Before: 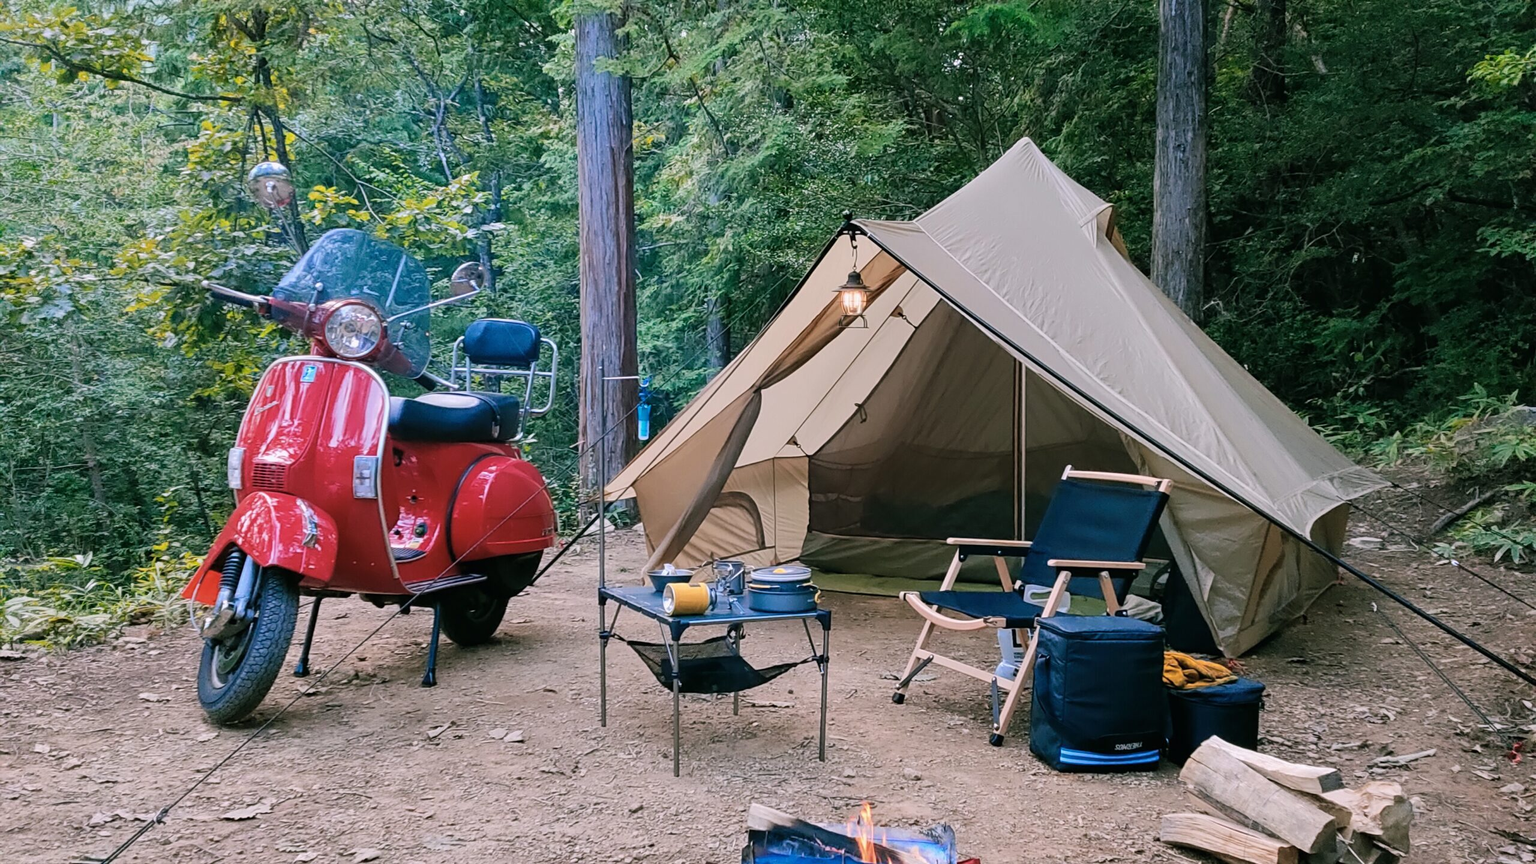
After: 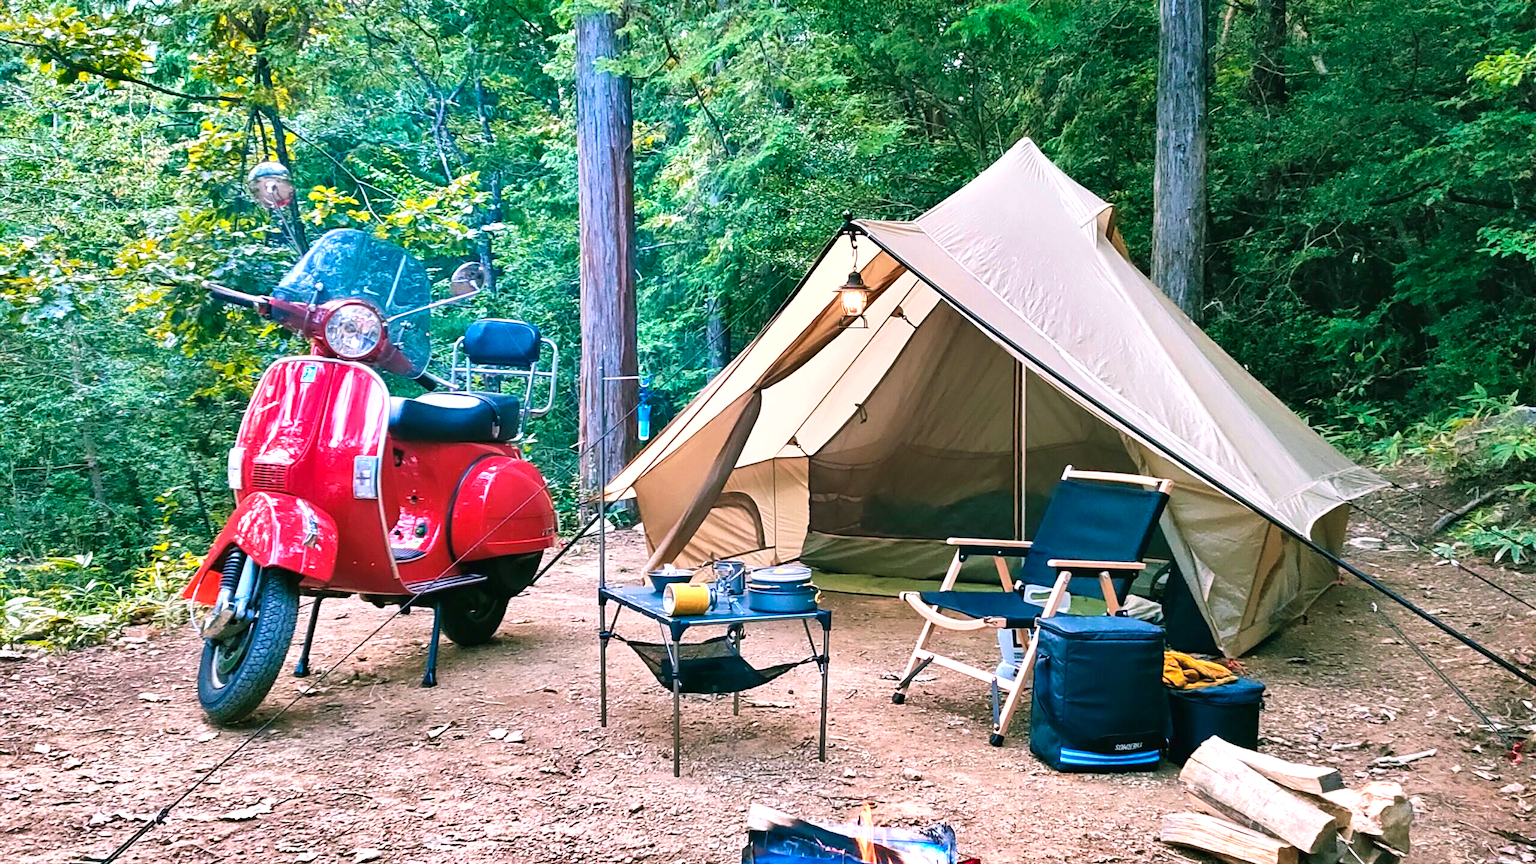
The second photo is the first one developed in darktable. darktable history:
velvia: on, module defaults
exposure: black level correction 0, exposure 1.29 EV, compensate exposure bias true, compensate highlight preservation false
shadows and highlights: radius 101.42, shadows 50.37, highlights -65.27, soften with gaussian
